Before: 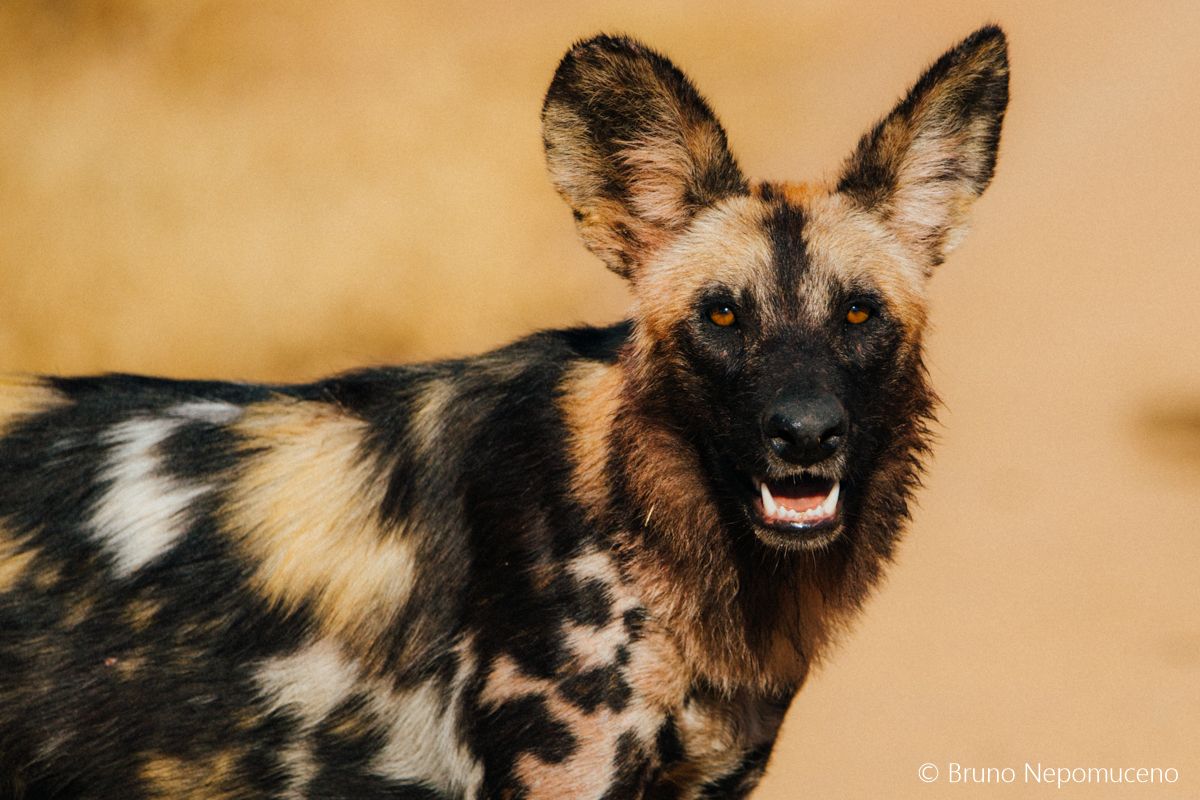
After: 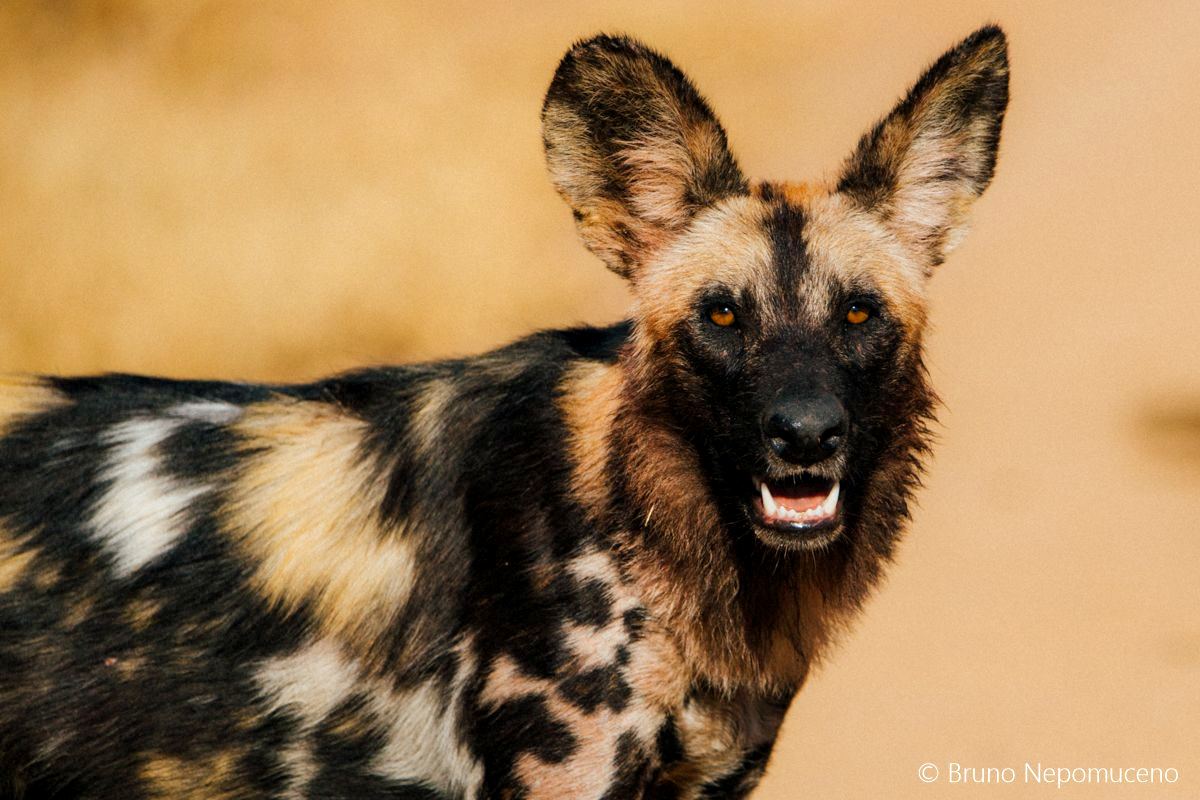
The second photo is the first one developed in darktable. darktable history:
exposure: black level correction 0.002, exposure 0.147 EV, compensate highlight preservation false
